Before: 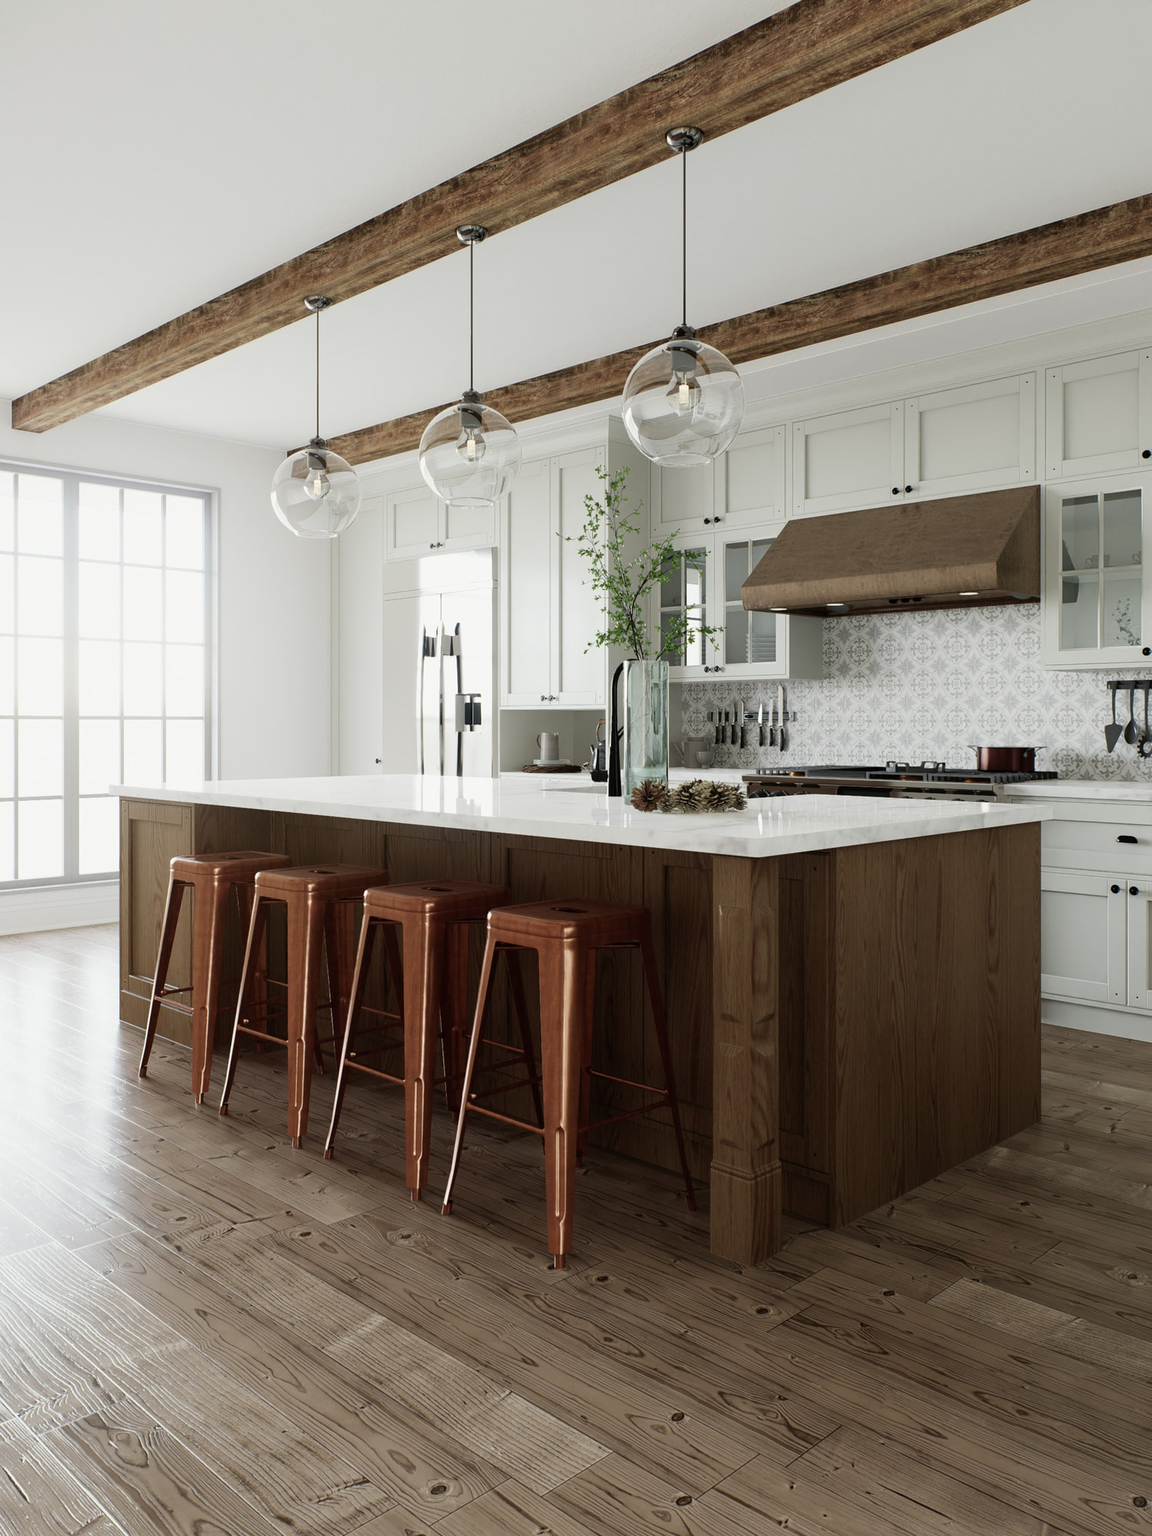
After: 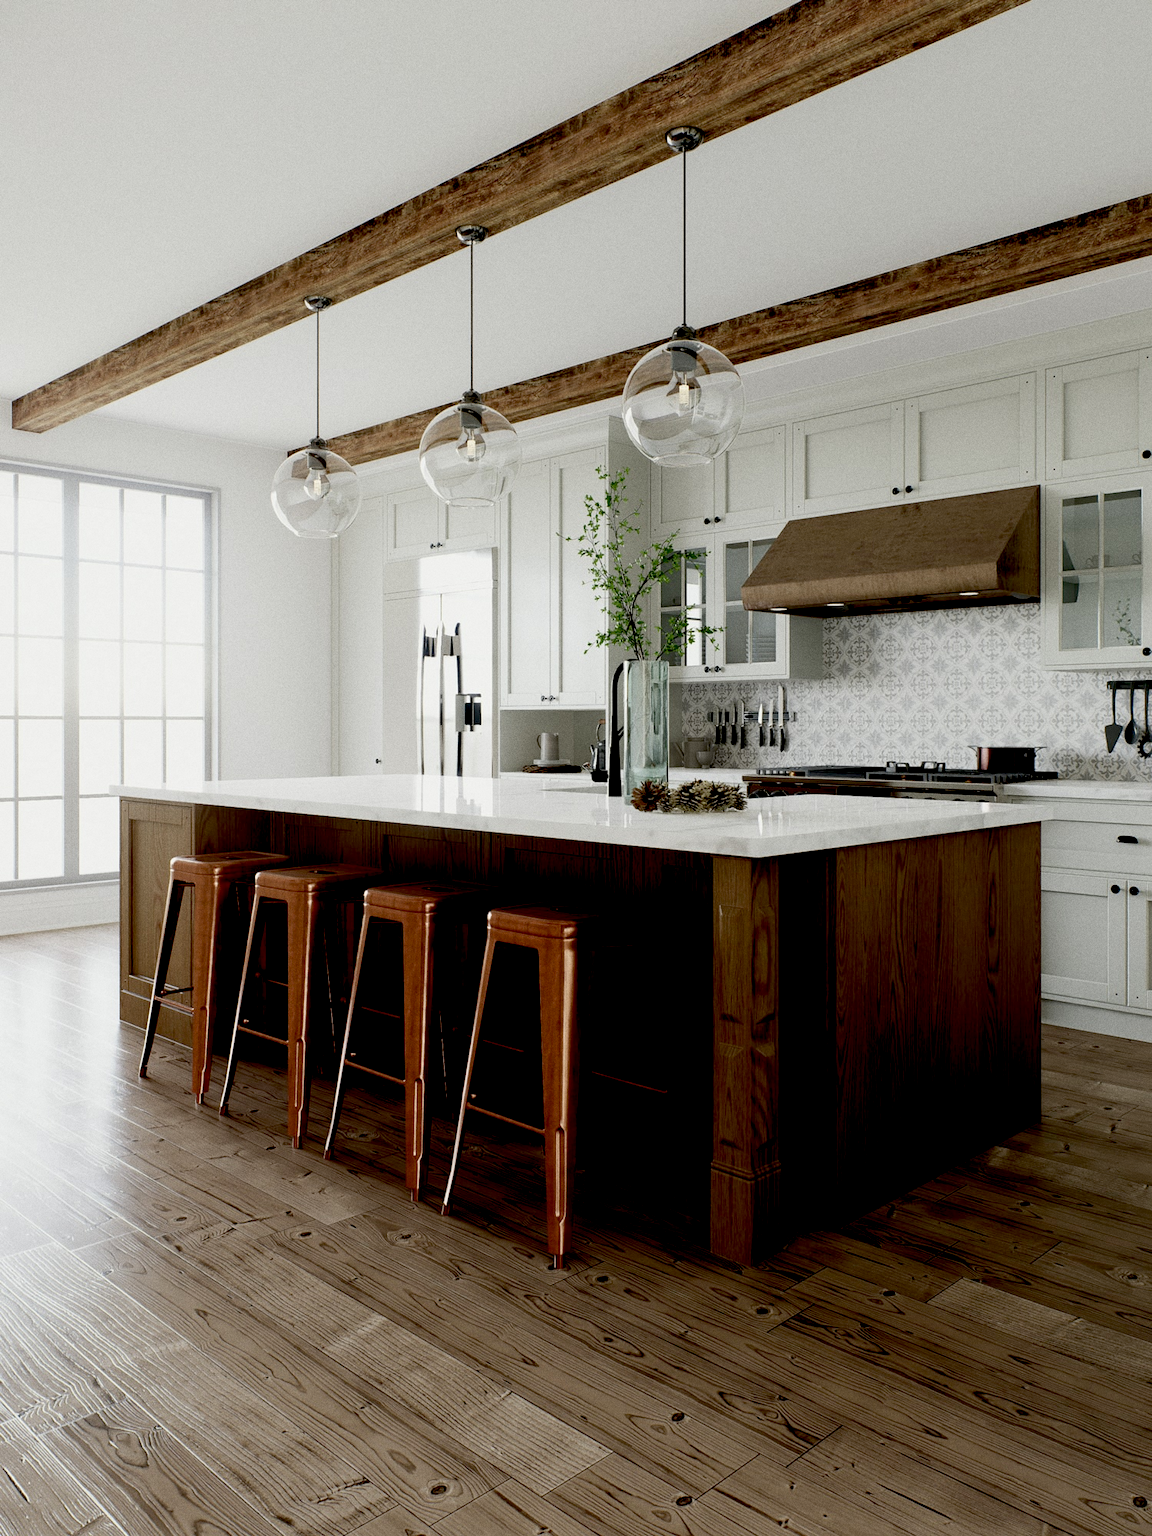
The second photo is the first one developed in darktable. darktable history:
grain: coarseness 0.09 ISO
exposure: black level correction 0.029, exposure -0.073 EV, compensate highlight preservation false
